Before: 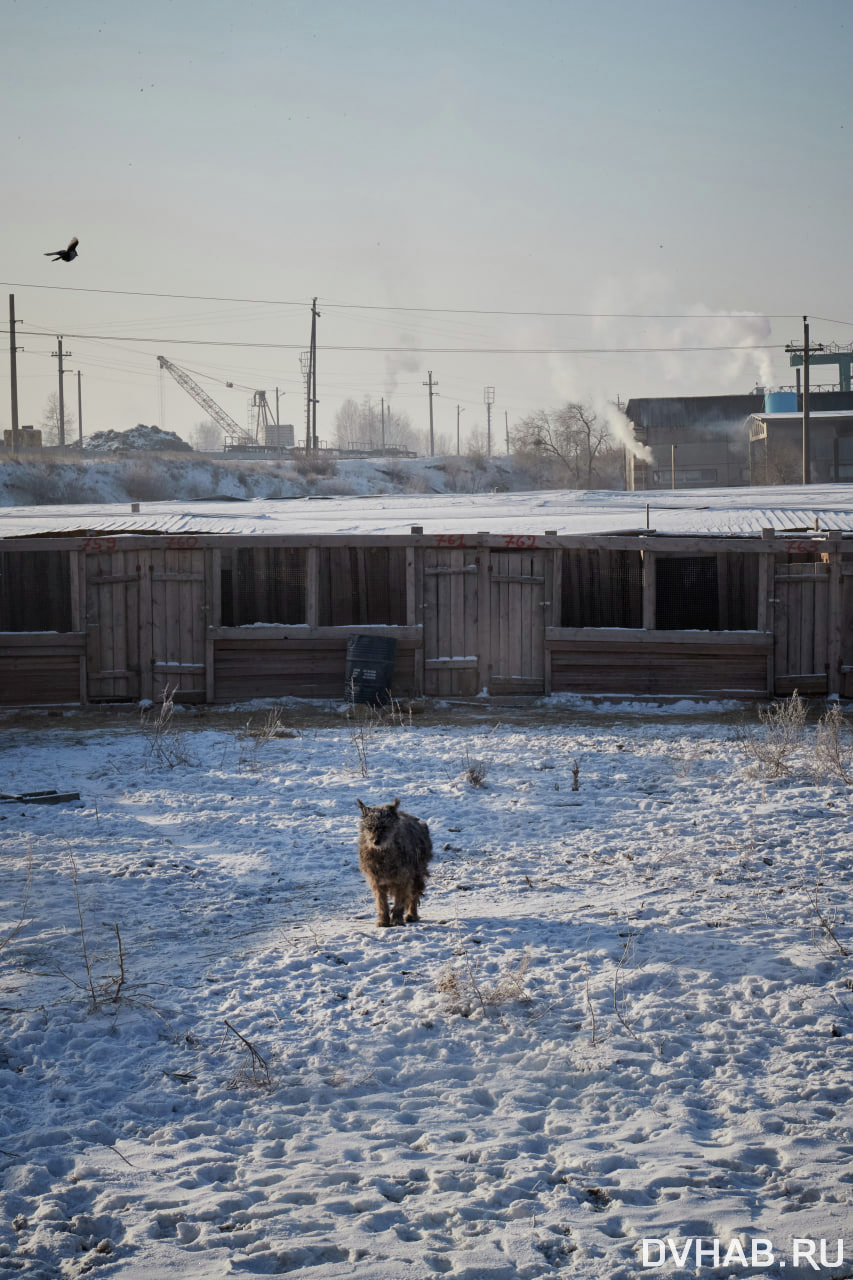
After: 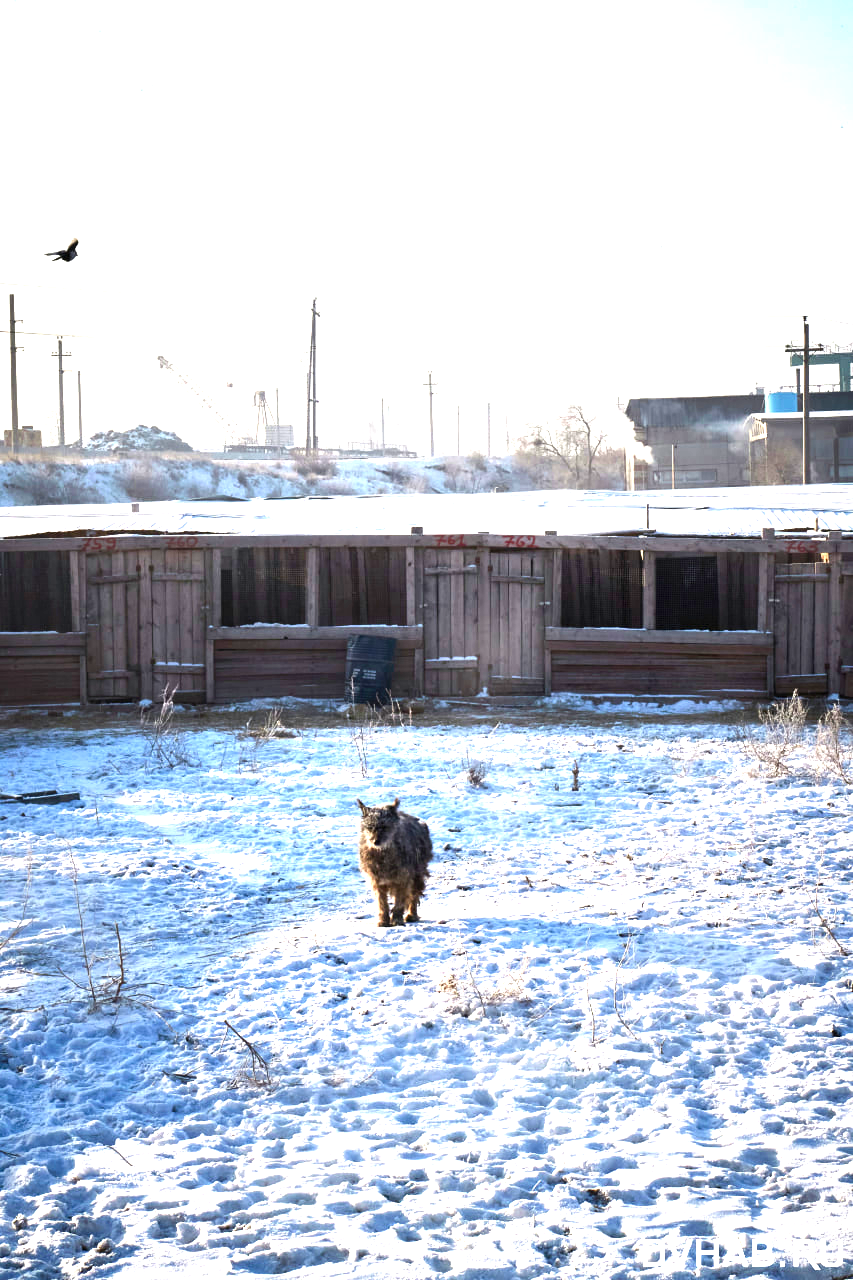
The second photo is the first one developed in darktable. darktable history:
color balance rgb: linear chroma grading › global chroma 19.645%, perceptual saturation grading › global saturation 0.81%, perceptual saturation grading › highlights -19.806%, perceptual saturation grading › shadows 20.021%, perceptual brilliance grading › global brilliance -4.318%, perceptual brilliance grading › highlights 24.236%, perceptual brilliance grading › mid-tones 6.926%, perceptual brilliance grading › shadows -4.528%, global vibrance 20%
exposure: black level correction 0, exposure 1.199 EV, compensate exposure bias true, compensate highlight preservation false
